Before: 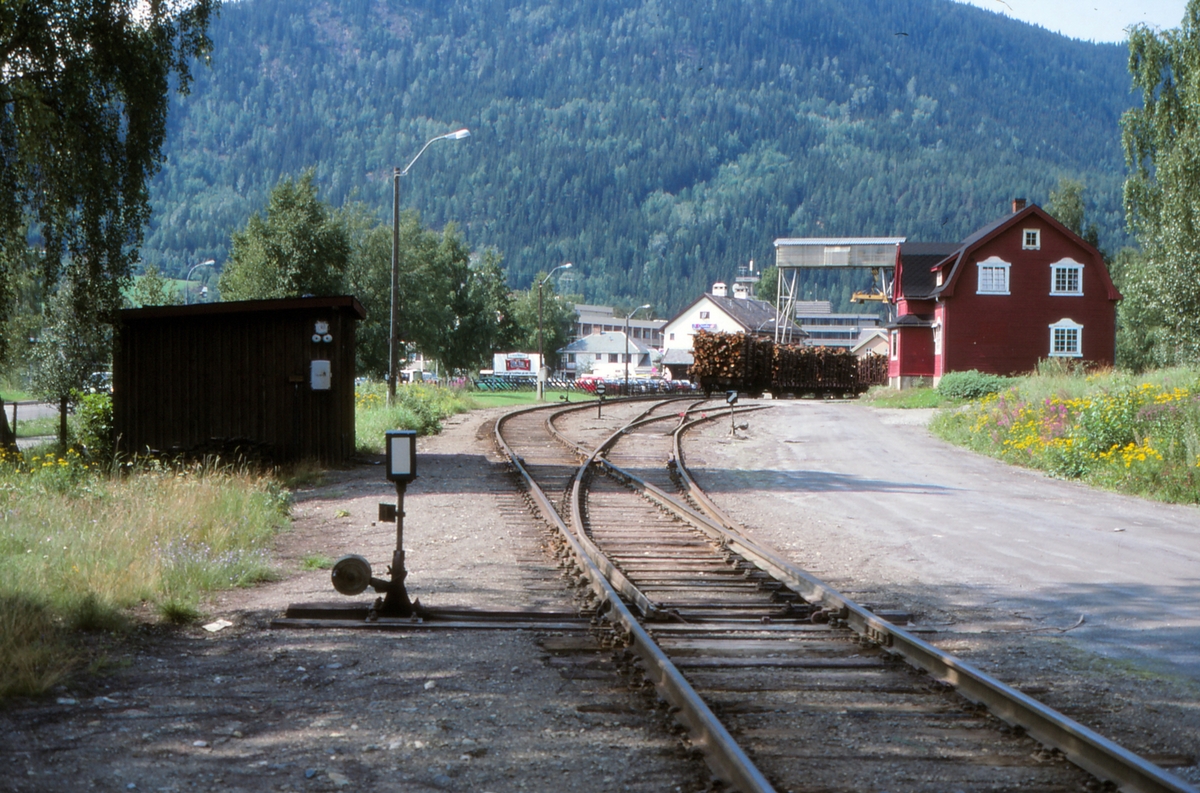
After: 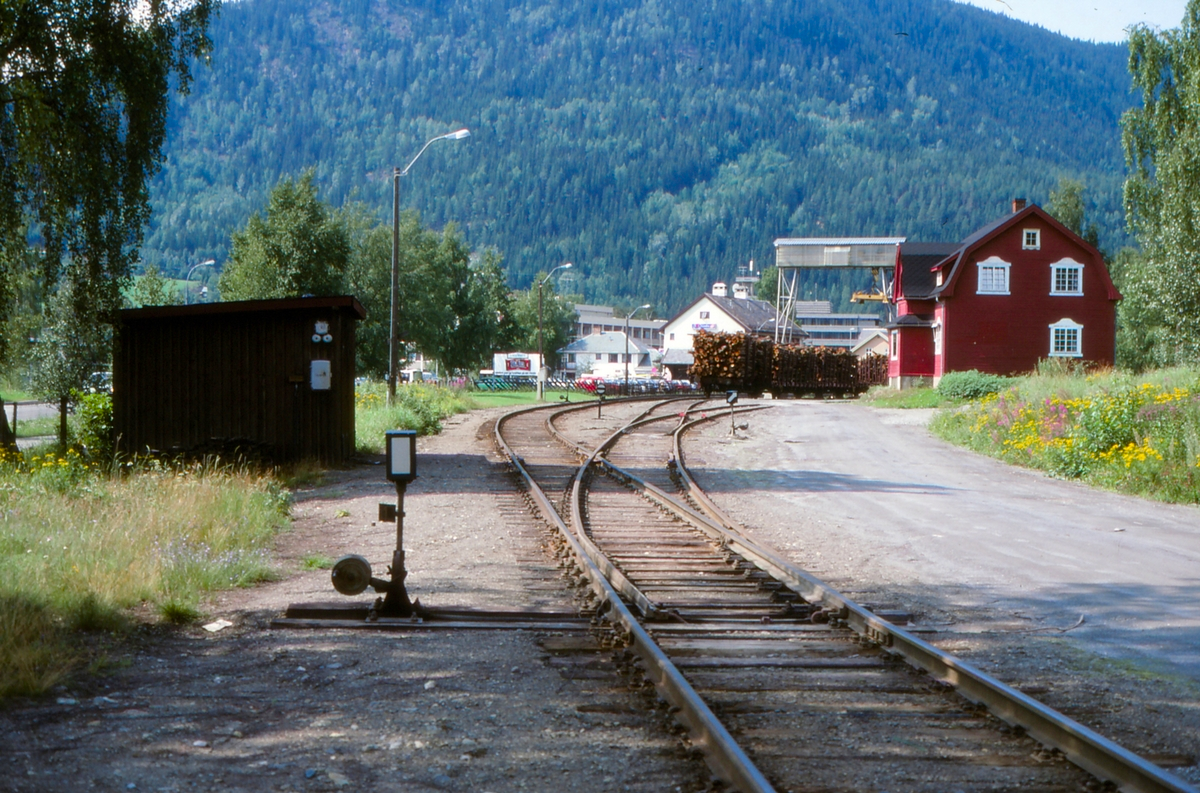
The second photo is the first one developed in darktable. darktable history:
color balance rgb: perceptual saturation grading › global saturation 20%, perceptual saturation grading › highlights -25.5%, perceptual saturation grading › shadows 24.281%, global vibrance 20%
